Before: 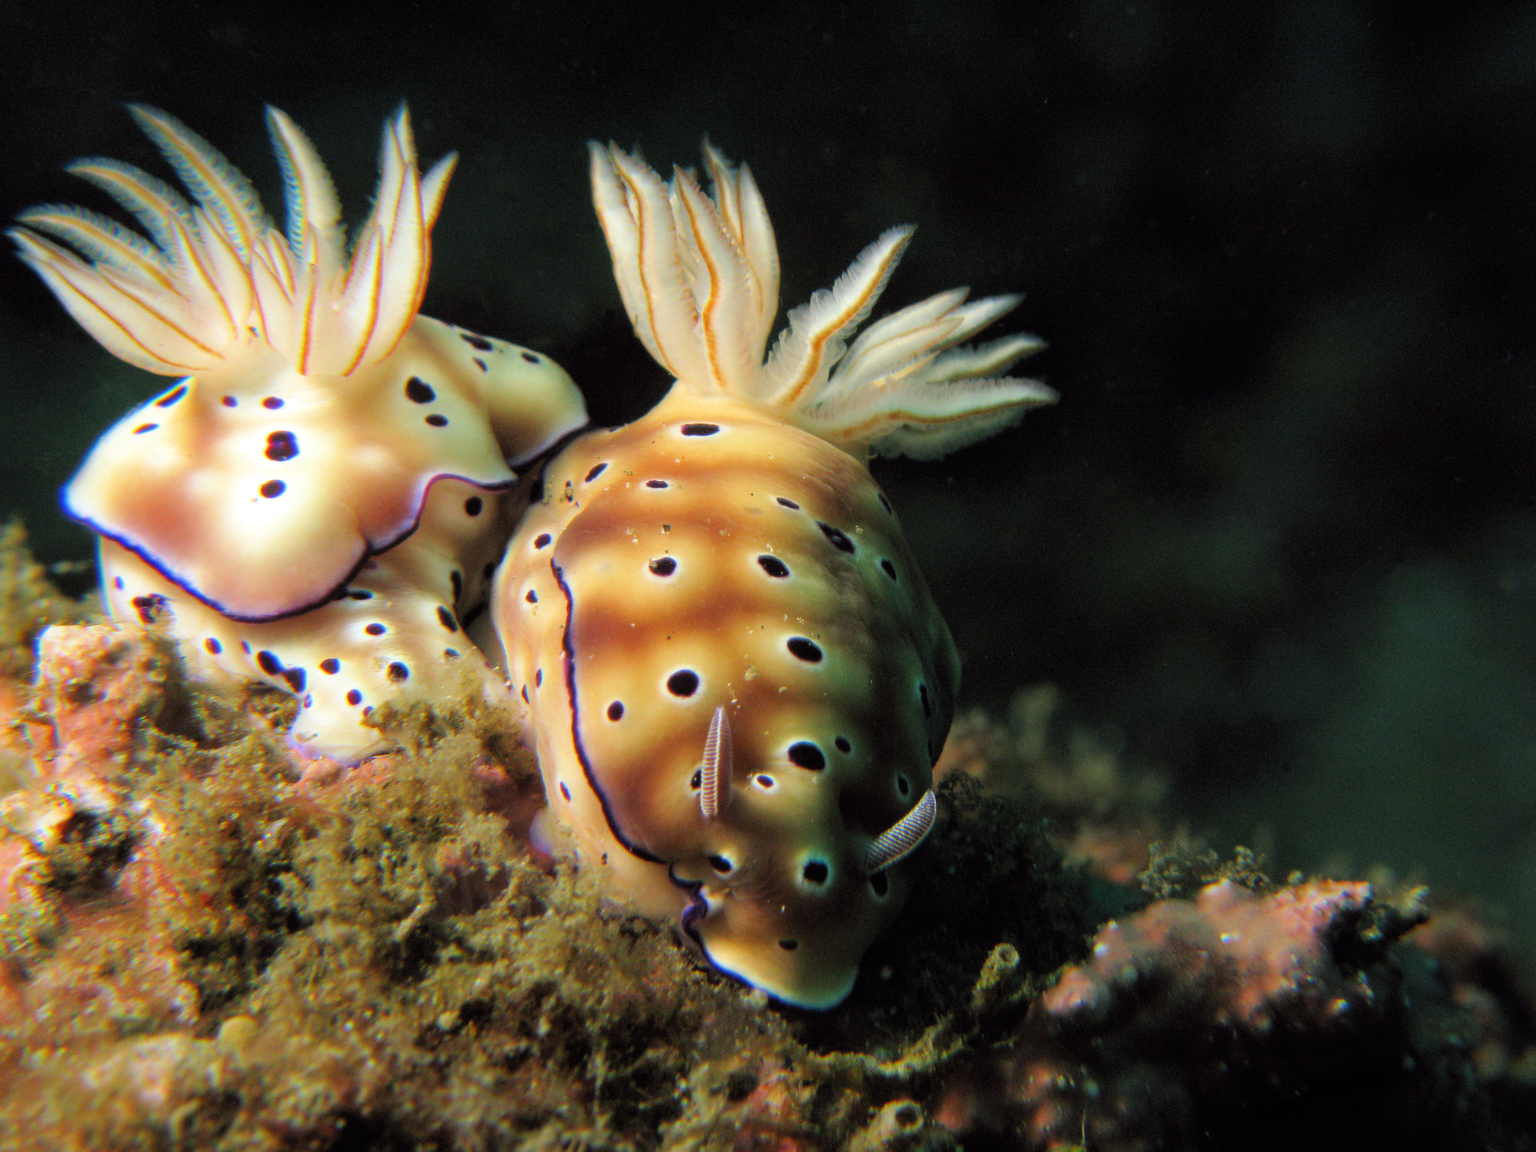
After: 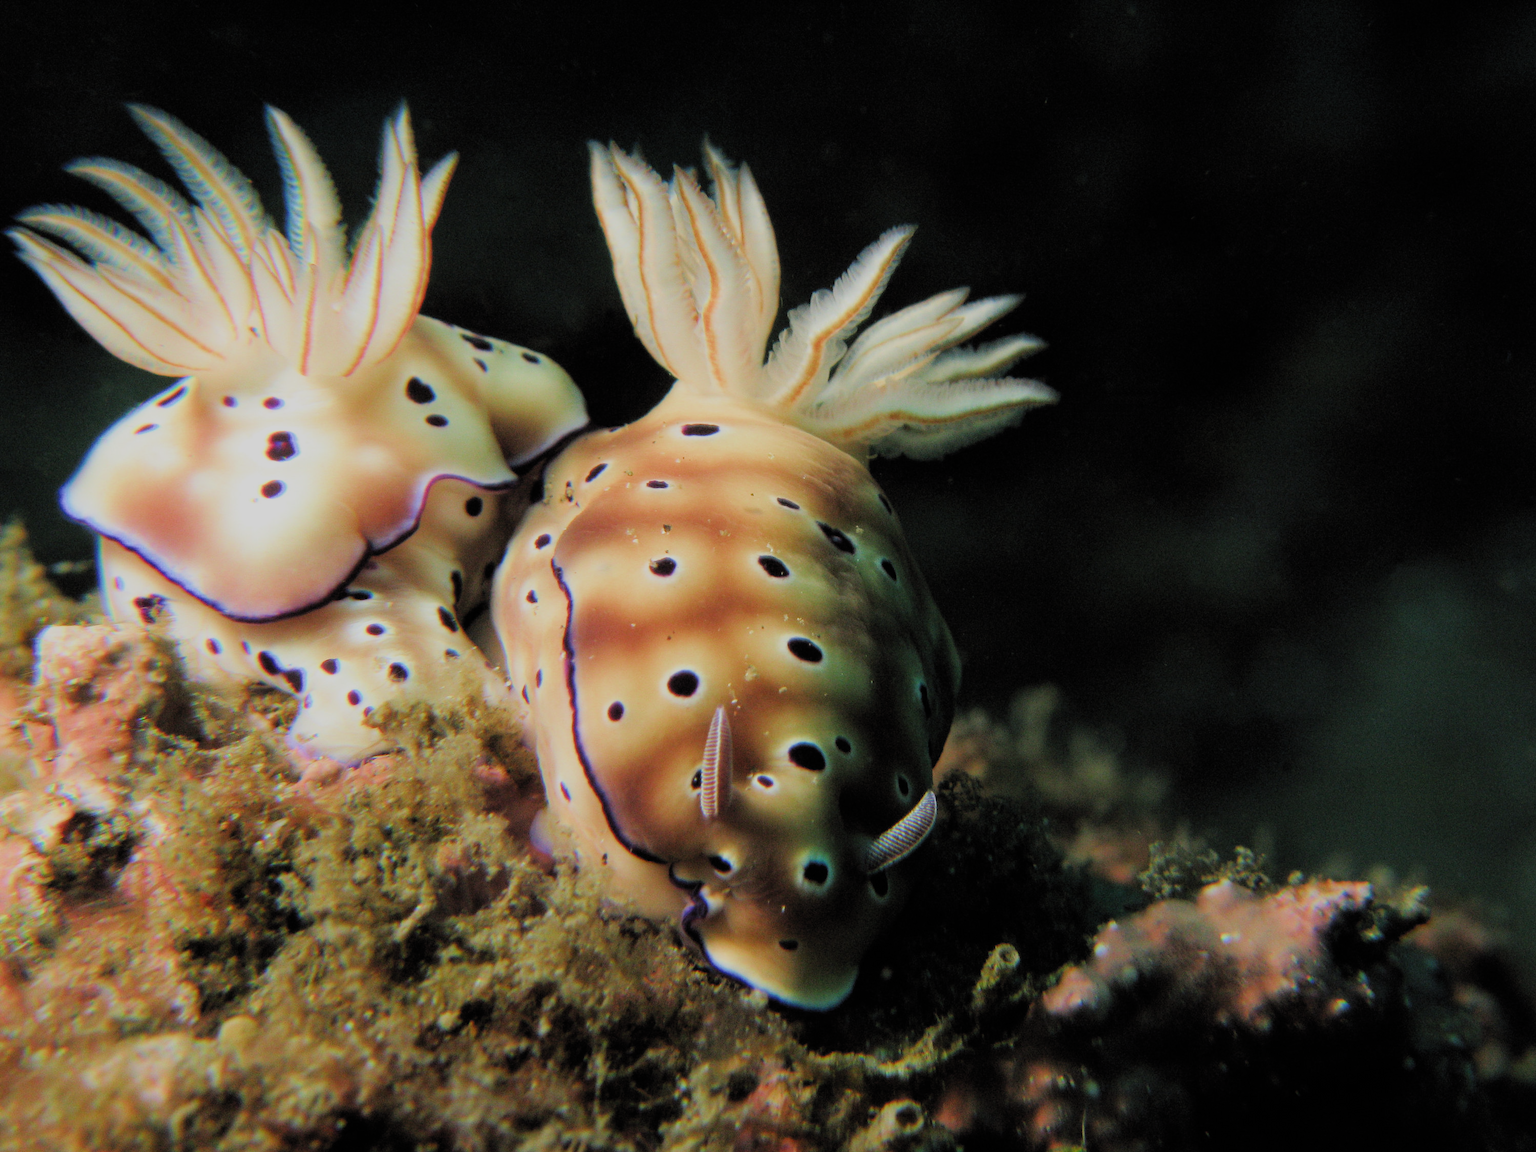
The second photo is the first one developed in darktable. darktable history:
filmic rgb: black relative exposure -8 EV, white relative exposure 3.89 EV, hardness 4.25, color science v5 (2021), contrast in shadows safe, contrast in highlights safe
